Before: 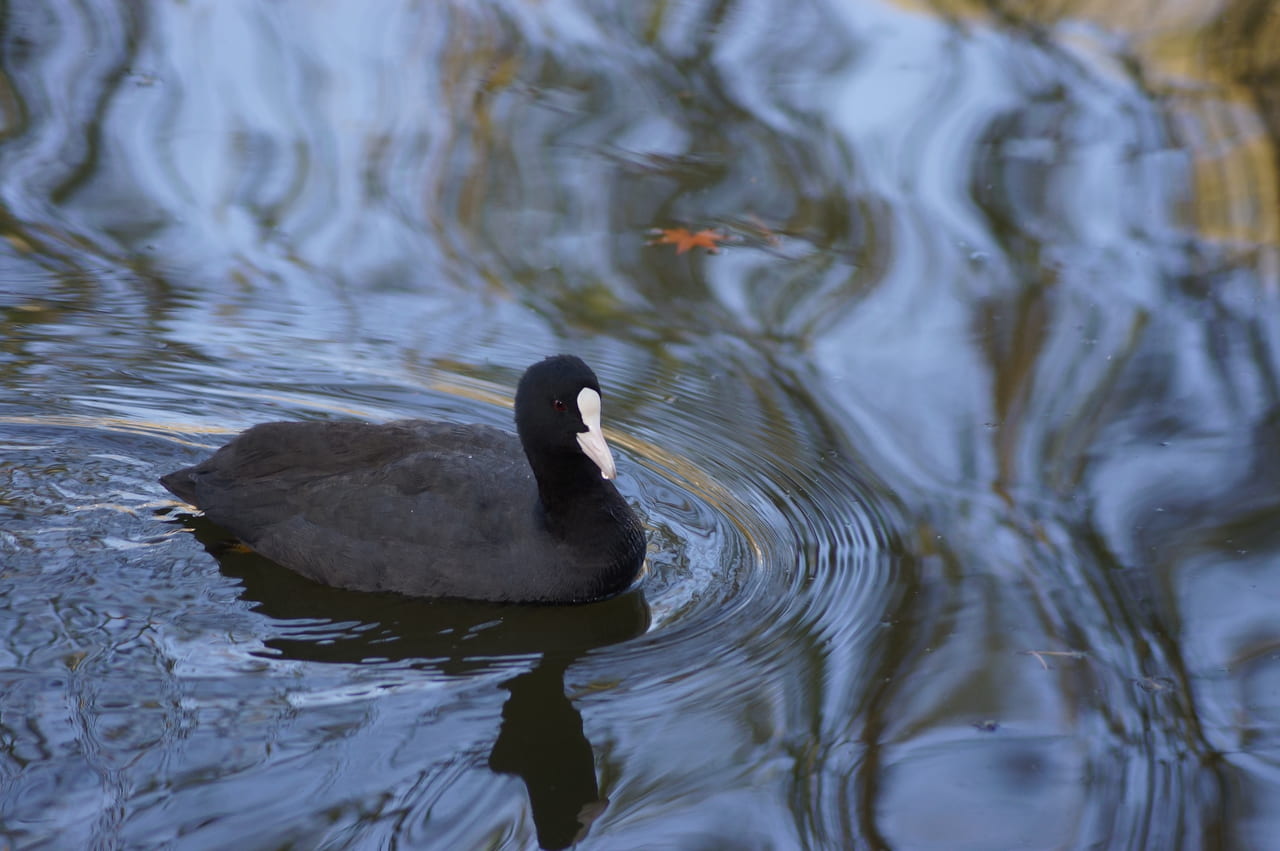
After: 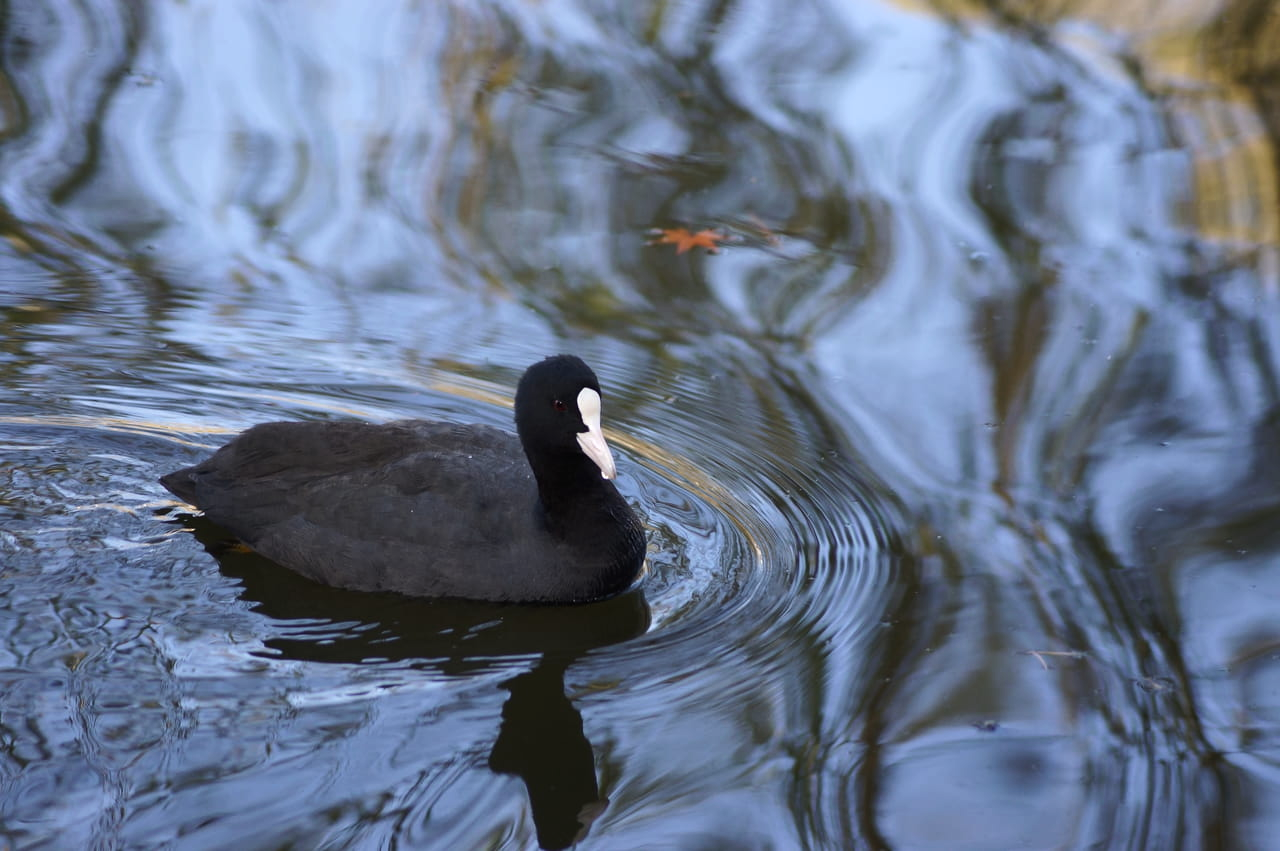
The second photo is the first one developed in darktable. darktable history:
tone equalizer: -8 EV -0.417 EV, -7 EV -0.389 EV, -6 EV -0.333 EV, -5 EV -0.222 EV, -3 EV 0.222 EV, -2 EV 0.333 EV, -1 EV 0.389 EV, +0 EV 0.417 EV, edges refinement/feathering 500, mask exposure compensation -1.57 EV, preserve details no
white balance: red 1, blue 1
